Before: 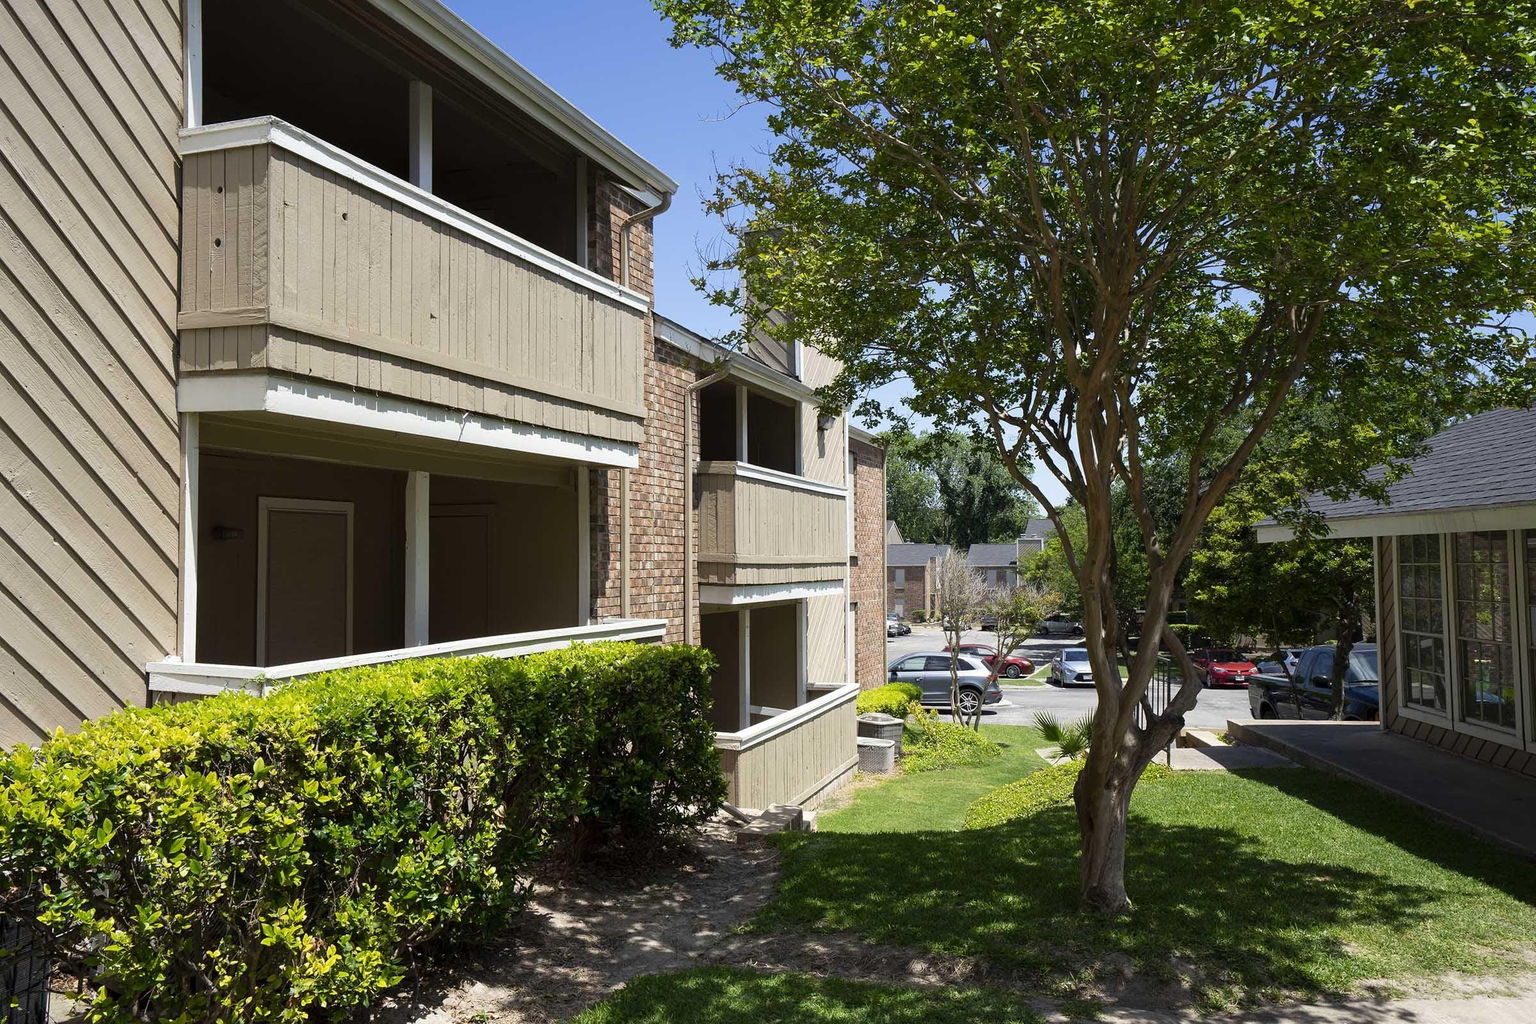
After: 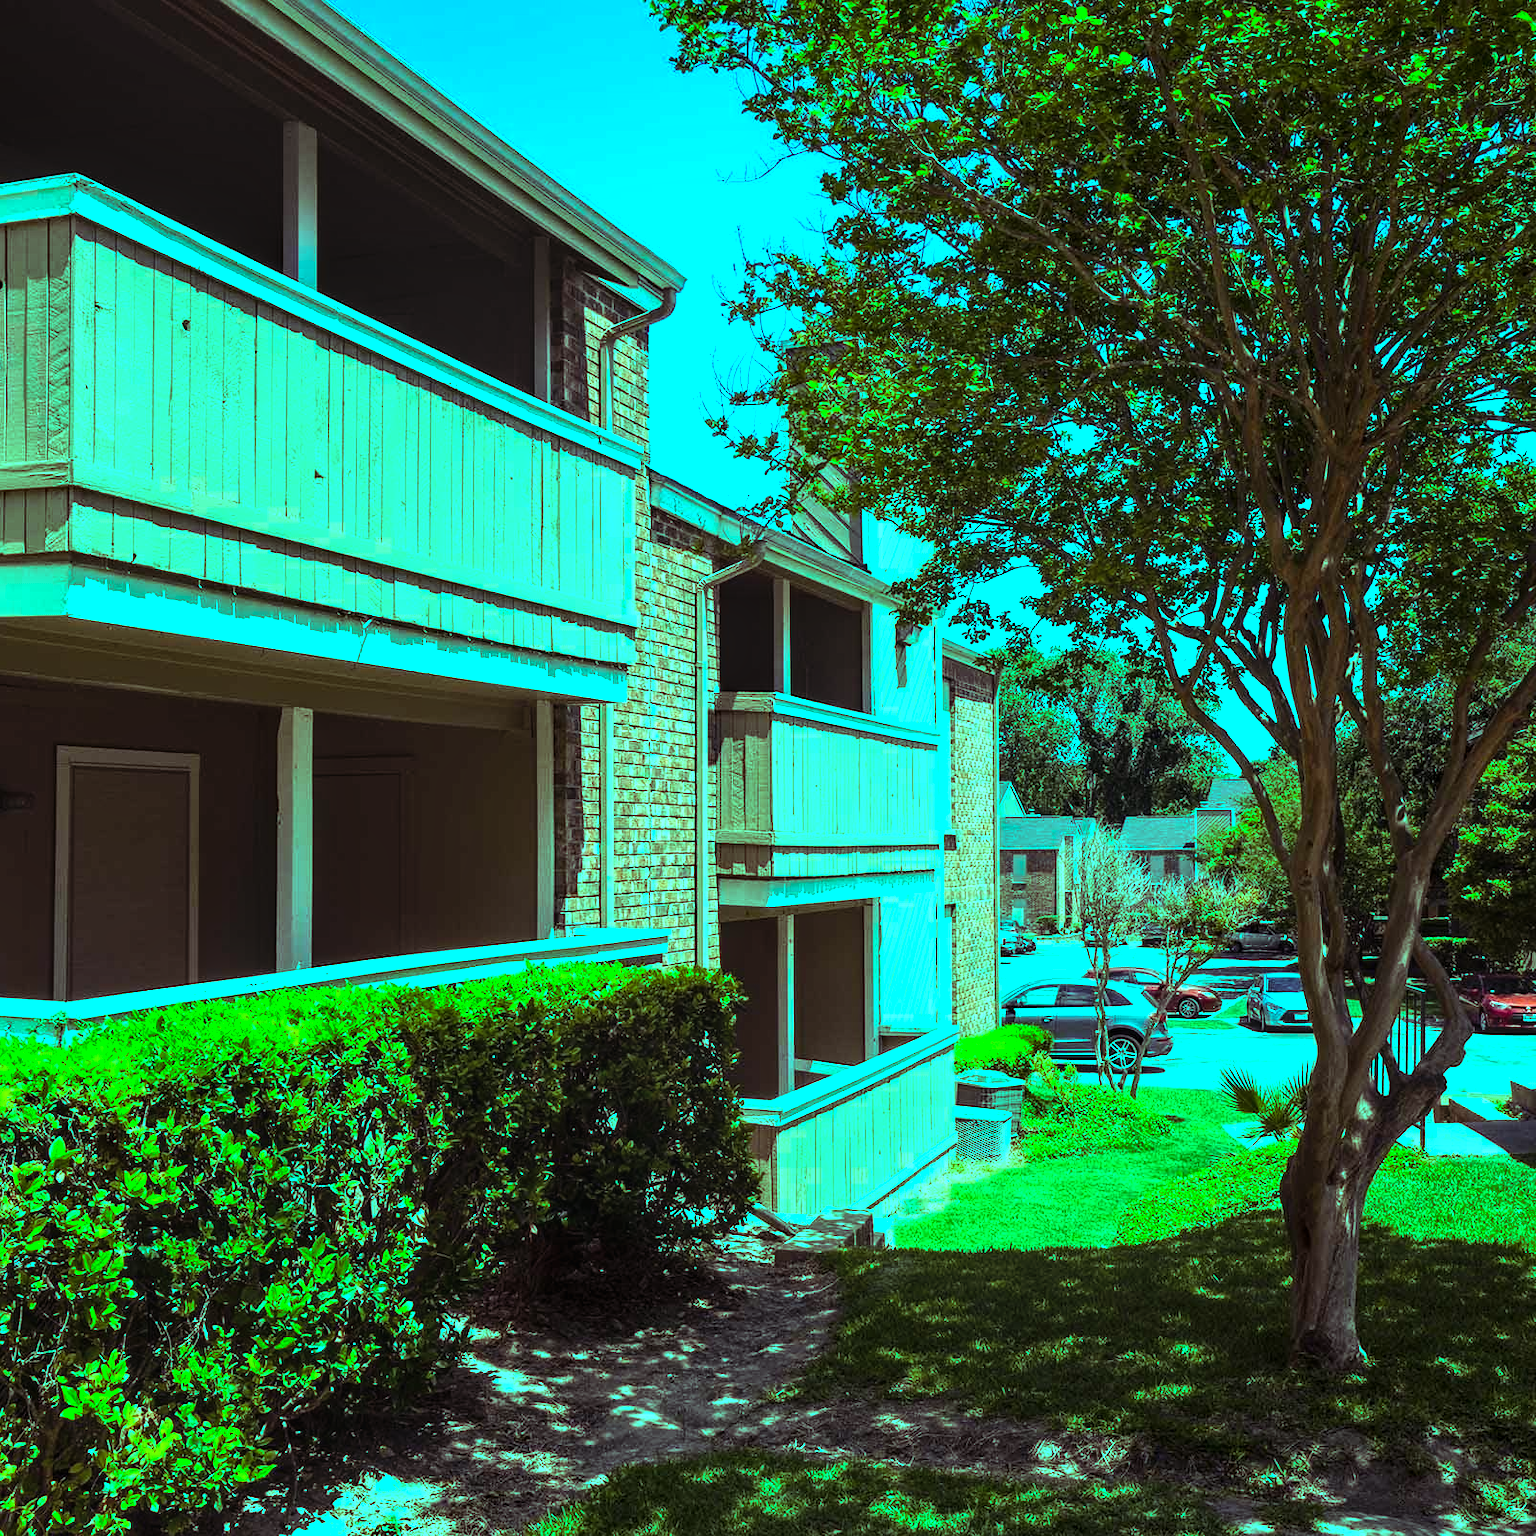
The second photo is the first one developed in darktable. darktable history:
color balance rgb: shadows lift › luminance 0.49%, shadows lift › chroma 6.83%, shadows lift › hue 300.29°, power › hue 208.98°, highlights gain › luminance 20.24%, highlights gain › chroma 13.17%, highlights gain › hue 173.85°, perceptual saturation grading › global saturation 18.05%
crop and rotate: left 14.385%, right 18.948%
tone equalizer: -8 EV -0.75 EV, -7 EV -0.7 EV, -6 EV -0.6 EV, -5 EV -0.4 EV, -3 EV 0.4 EV, -2 EV 0.6 EV, -1 EV 0.7 EV, +0 EV 0.75 EV, edges refinement/feathering 500, mask exposure compensation -1.57 EV, preserve details no
local contrast: detail 130%
exposure: exposure 0.081 EV, compensate highlight preservation false
levels: mode automatic, black 0.023%, white 99.97%, levels [0.062, 0.494, 0.925]
rgb curve: curves: ch2 [(0, 0) (0.567, 0.512) (1, 1)], mode RGB, independent channels
